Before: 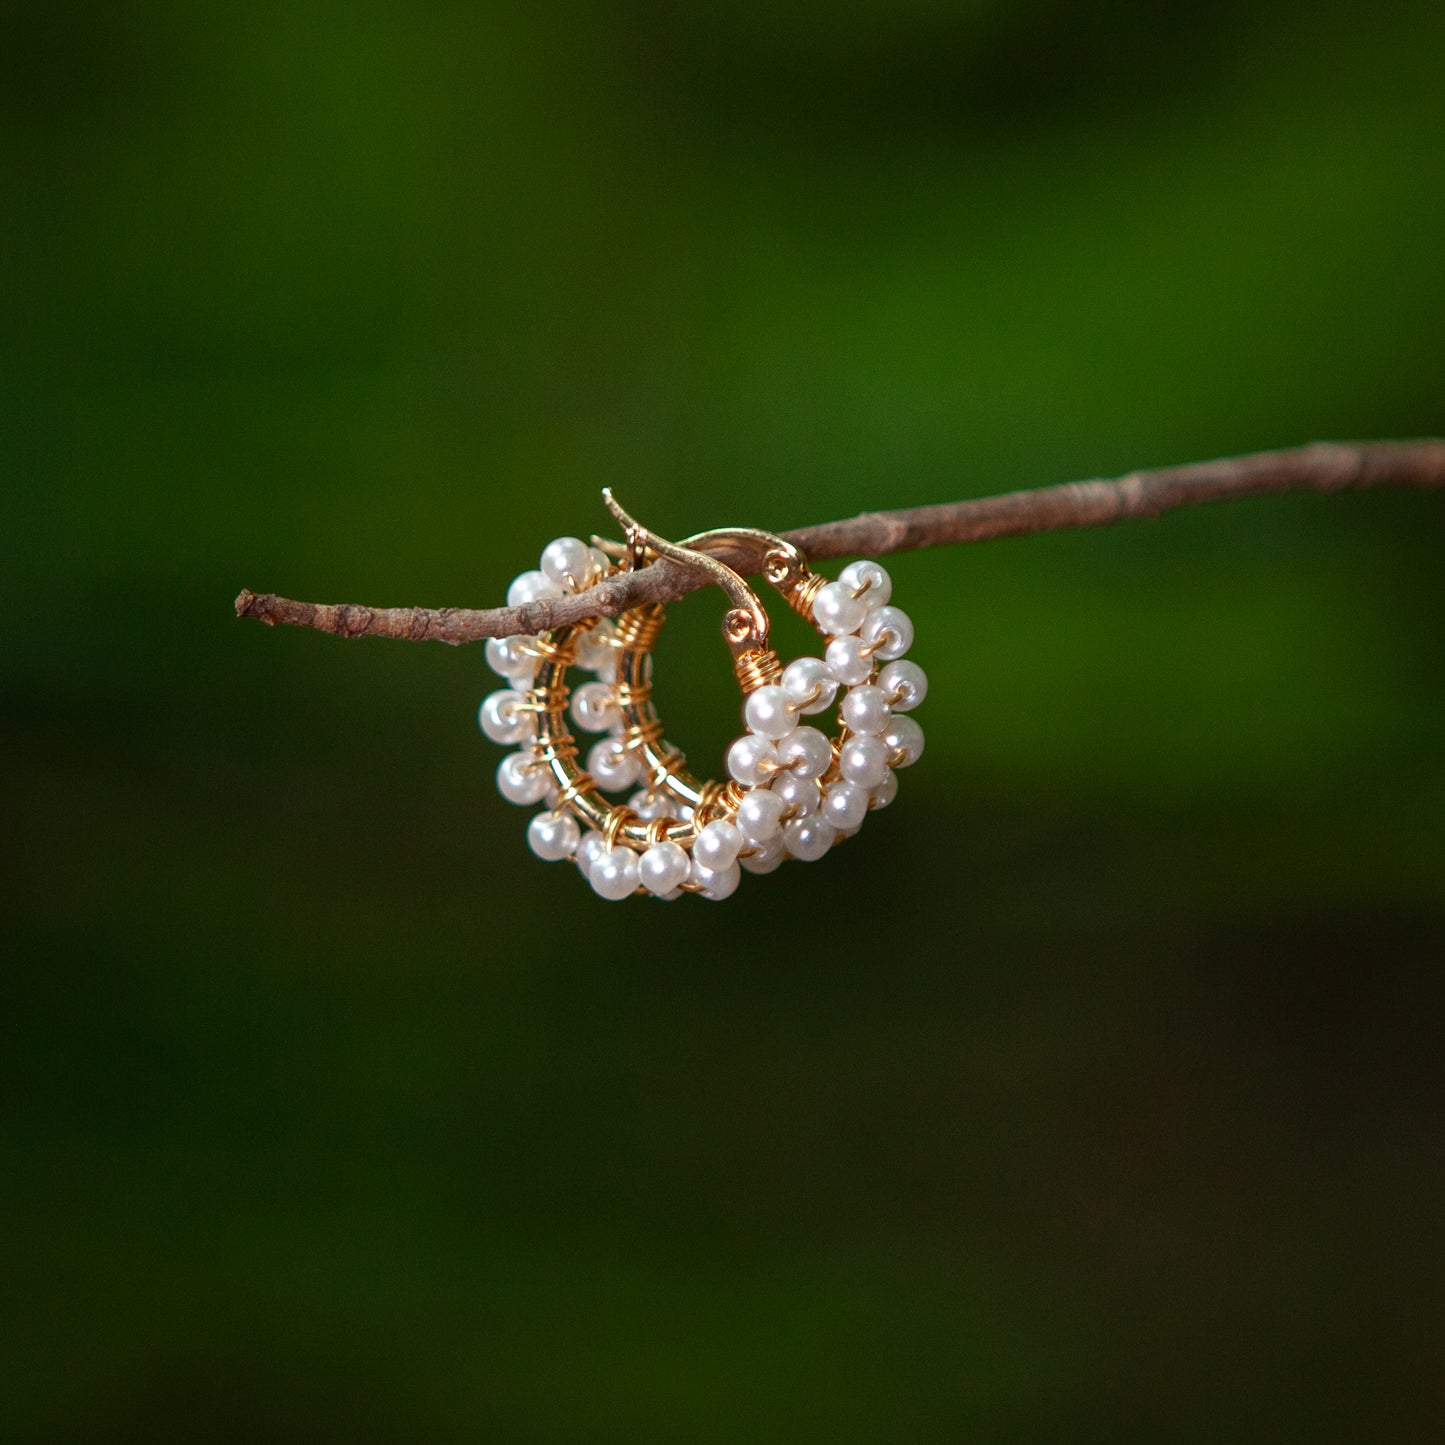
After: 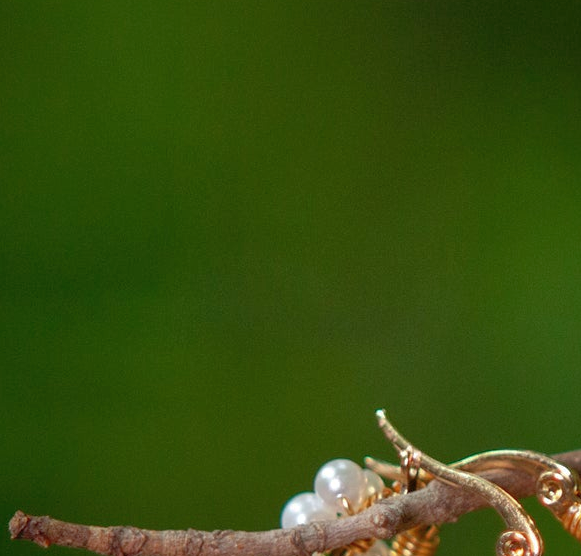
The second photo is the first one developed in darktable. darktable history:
crop: left 15.667%, top 5.424%, right 44.07%, bottom 56.064%
shadows and highlights: on, module defaults
